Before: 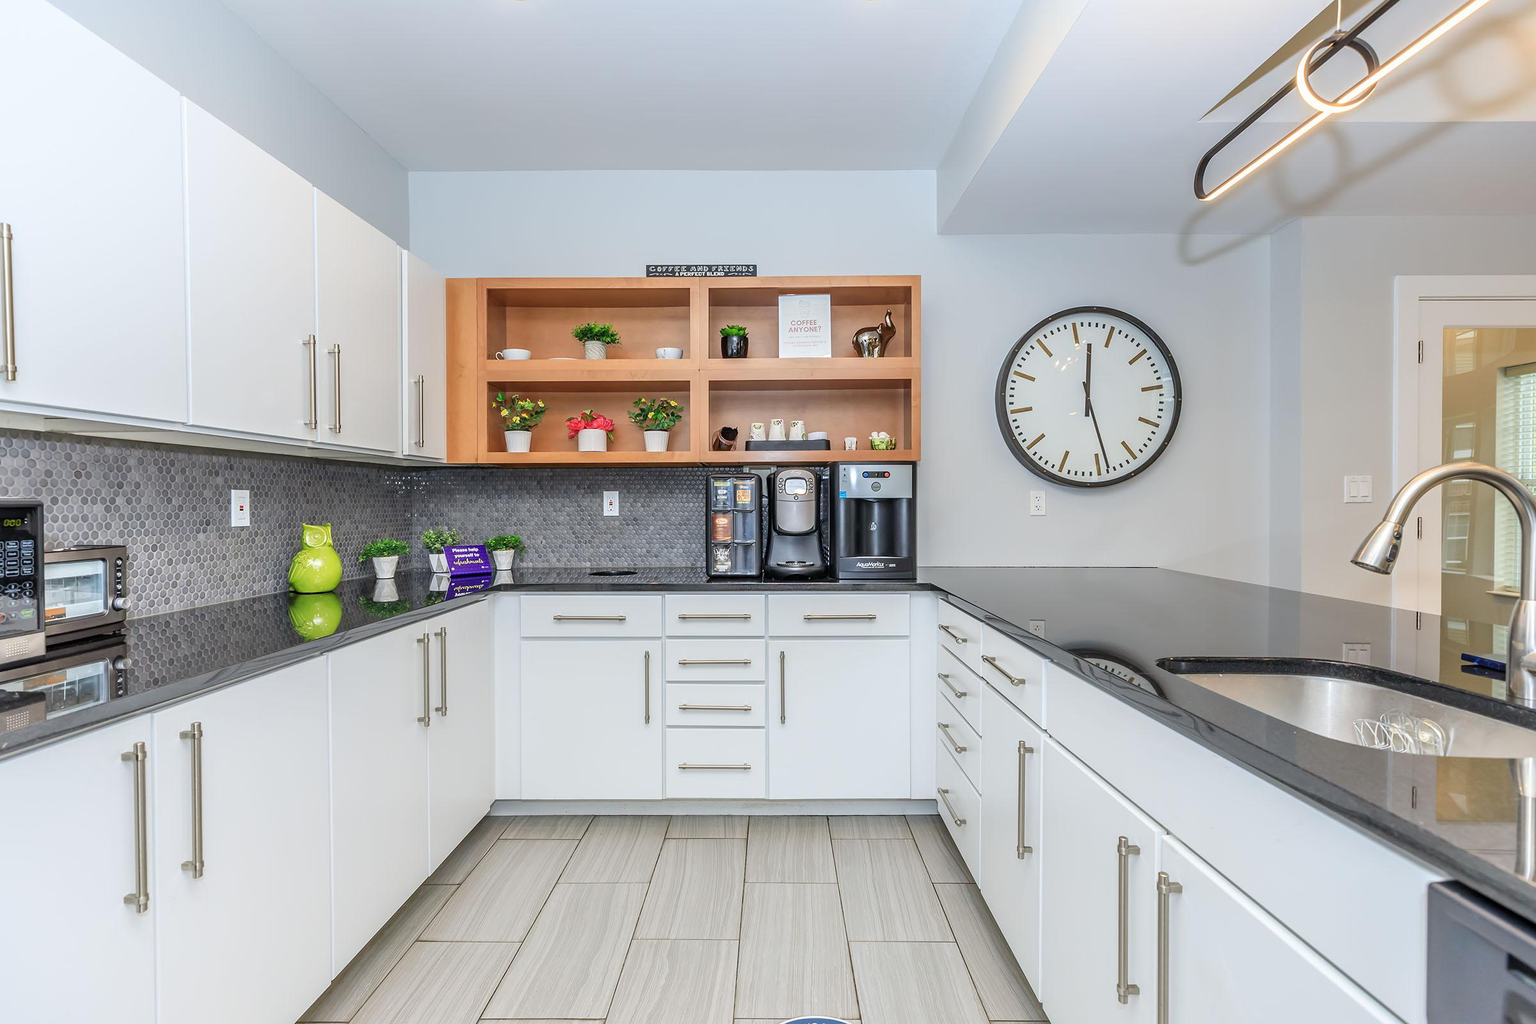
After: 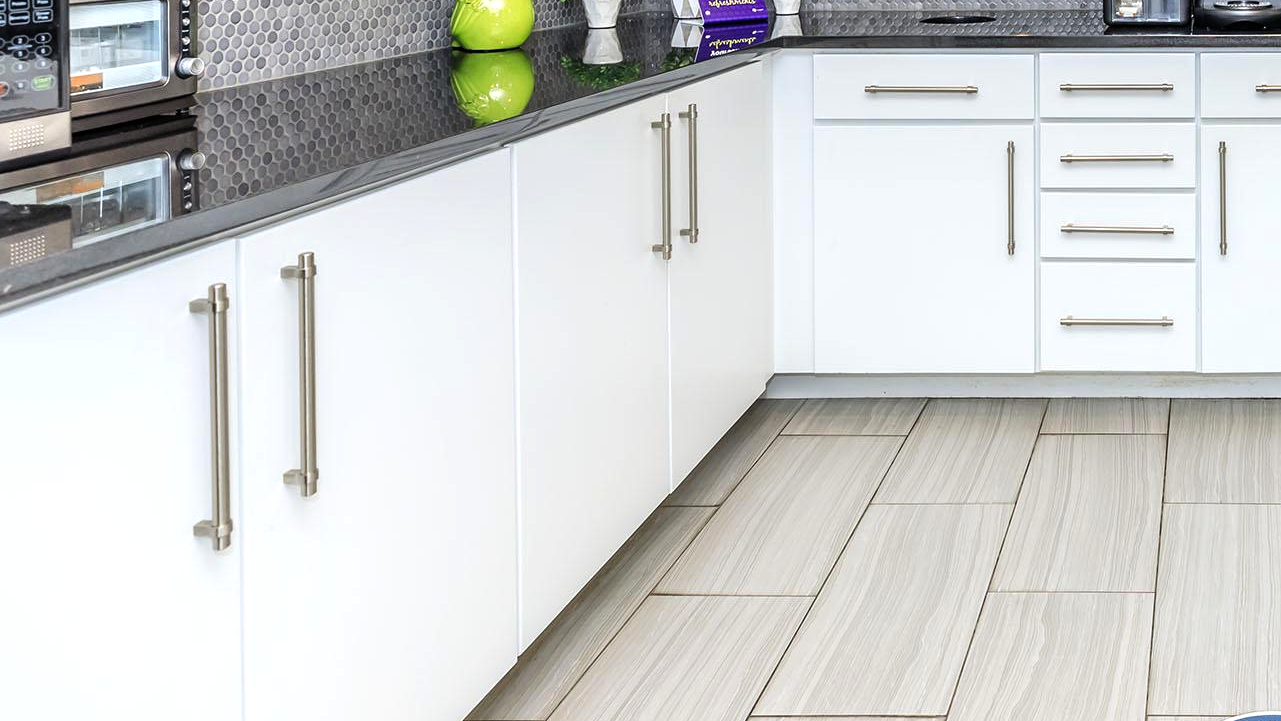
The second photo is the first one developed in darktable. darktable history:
crop and rotate: top 54.778%, right 46.61%, bottom 0.159%
tone equalizer: -8 EV -0.417 EV, -7 EV -0.389 EV, -6 EV -0.333 EV, -5 EV -0.222 EV, -3 EV 0.222 EV, -2 EV 0.333 EV, -1 EV 0.389 EV, +0 EV 0.417 EV, edges refinement/feathering 500, mask exposure compensation -1.57 EV, preserve details no
